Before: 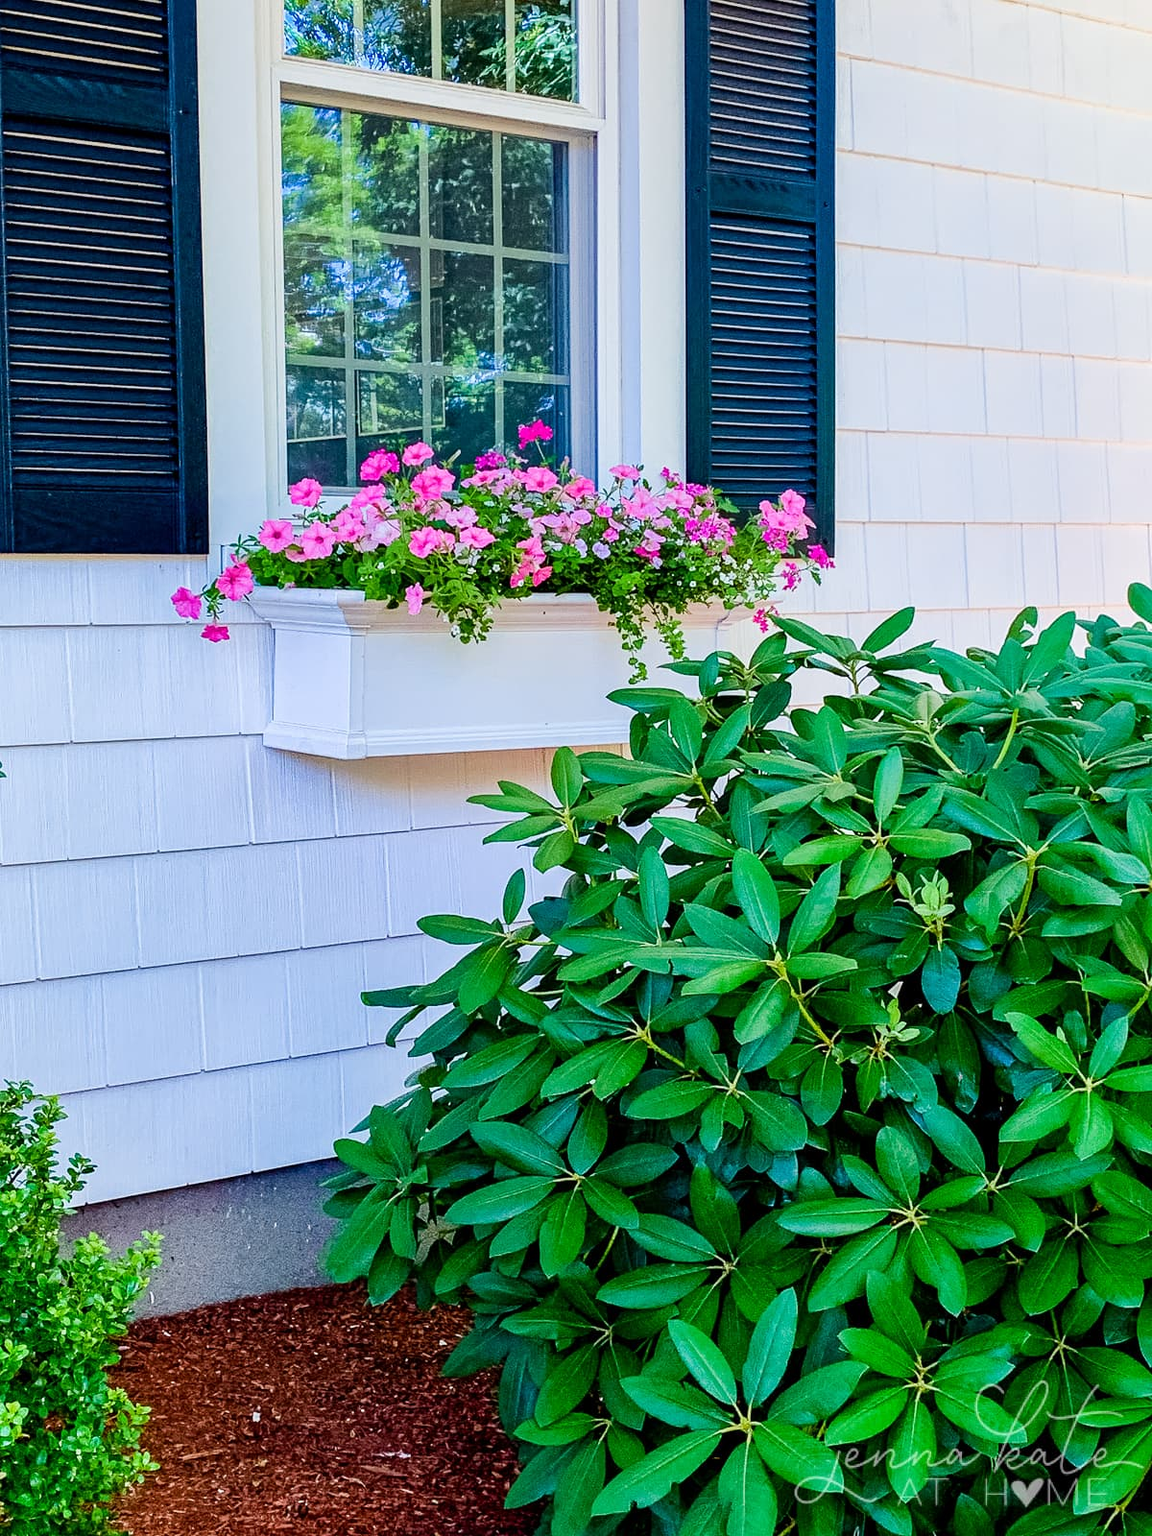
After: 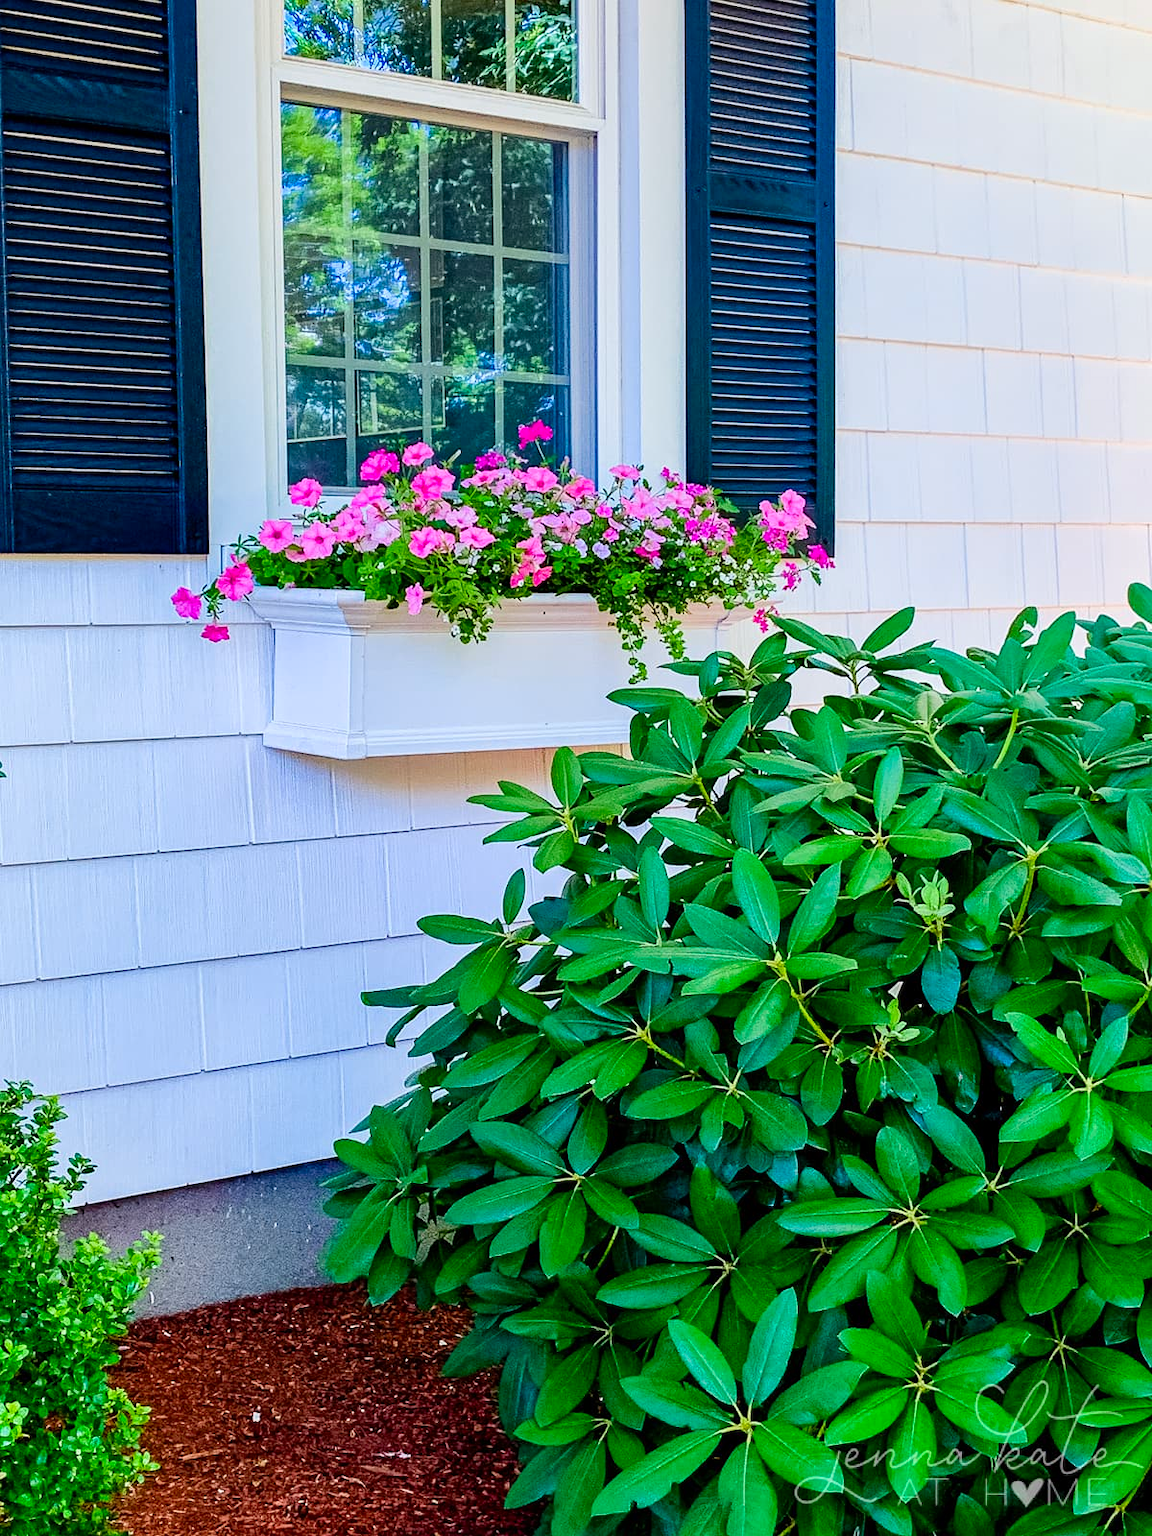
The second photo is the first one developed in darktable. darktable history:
contrast brightness saturation: contrast 0.04, saturation 0.161
